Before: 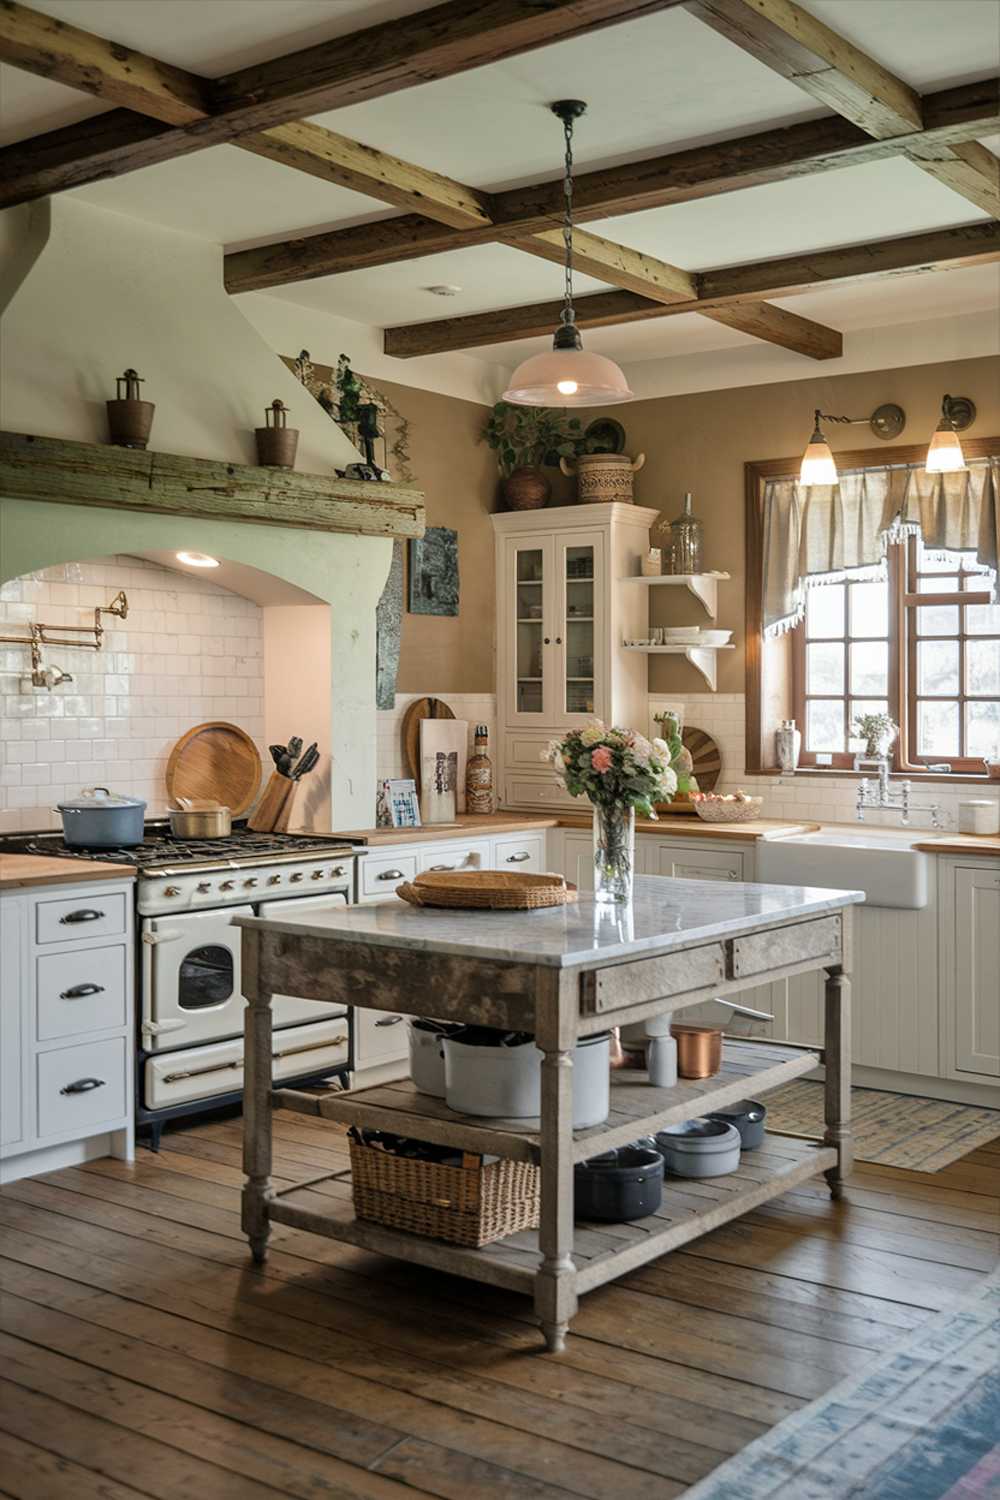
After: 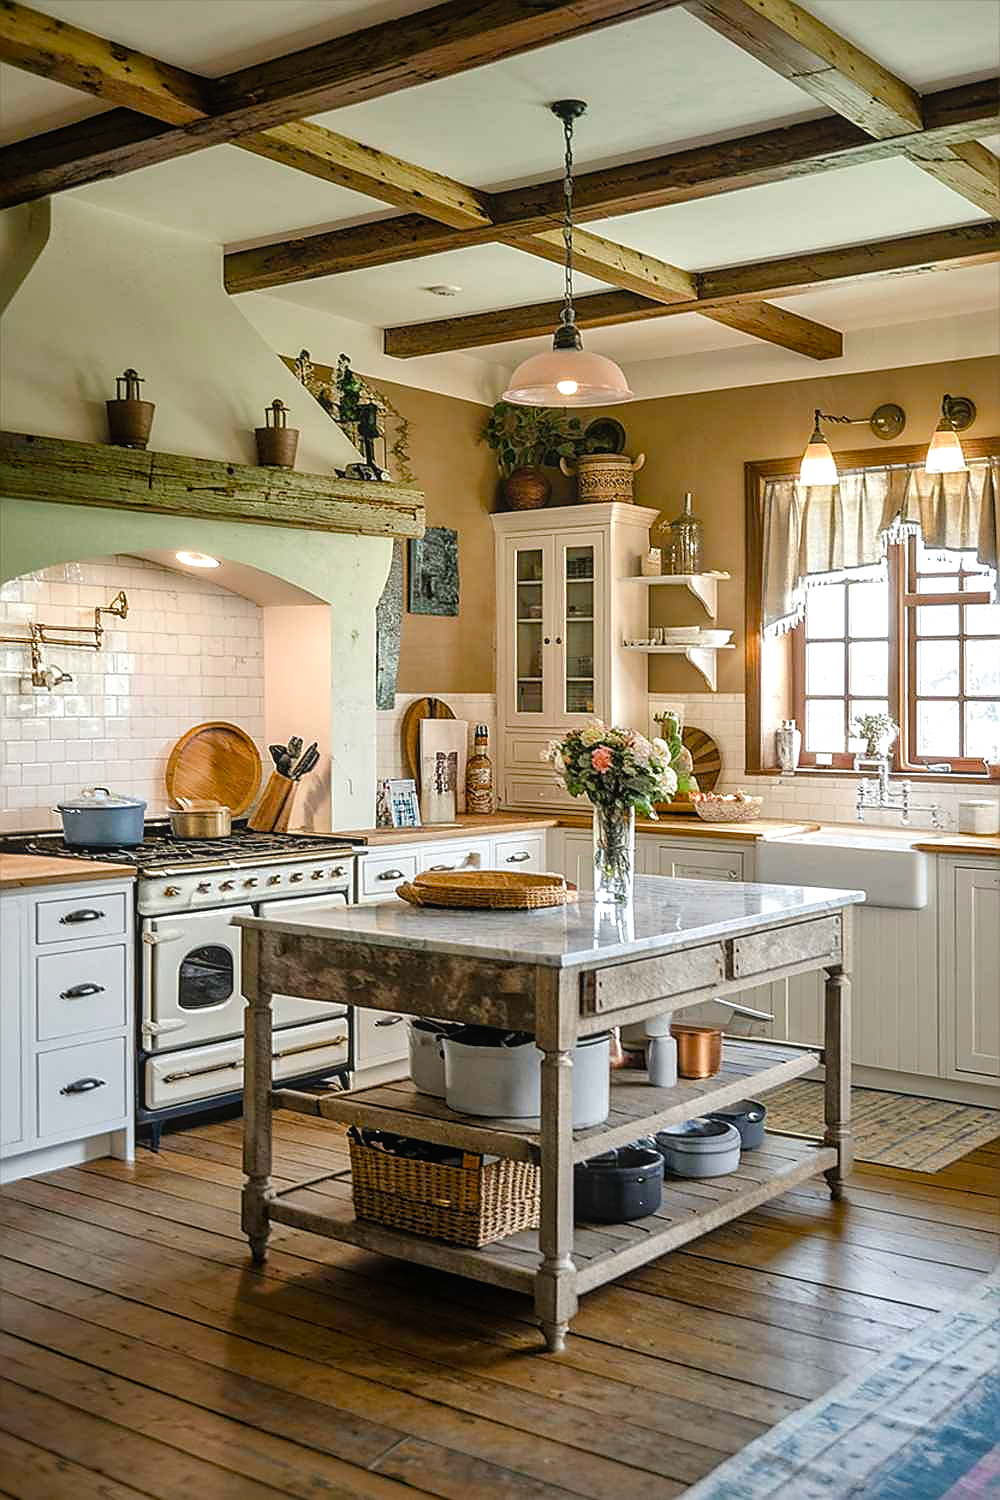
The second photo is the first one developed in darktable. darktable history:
color balance rgb: perceptual saturation grading › global saturation 27.142%, perceptual saturation grading › highlights -28.1%, perceptual saturation grading › mid-tones 15.515%, perceptual saturation grading › shadows 33.096%, global vibrance 9.858%
local contrast: detail 110%
tone equalizer: -8 EV -0.395 EV, -7 EV -0.371 EV, -6 EV -0.347 EV, -5 EV -0.195 EV, -3 EV 0.199 EV, -2 EV 0.336 EV, -1 EV 0.369 EV, +0 EV 0.41 EV
sharpen: radius 1.359, amount 1.26, threshold 0.765
